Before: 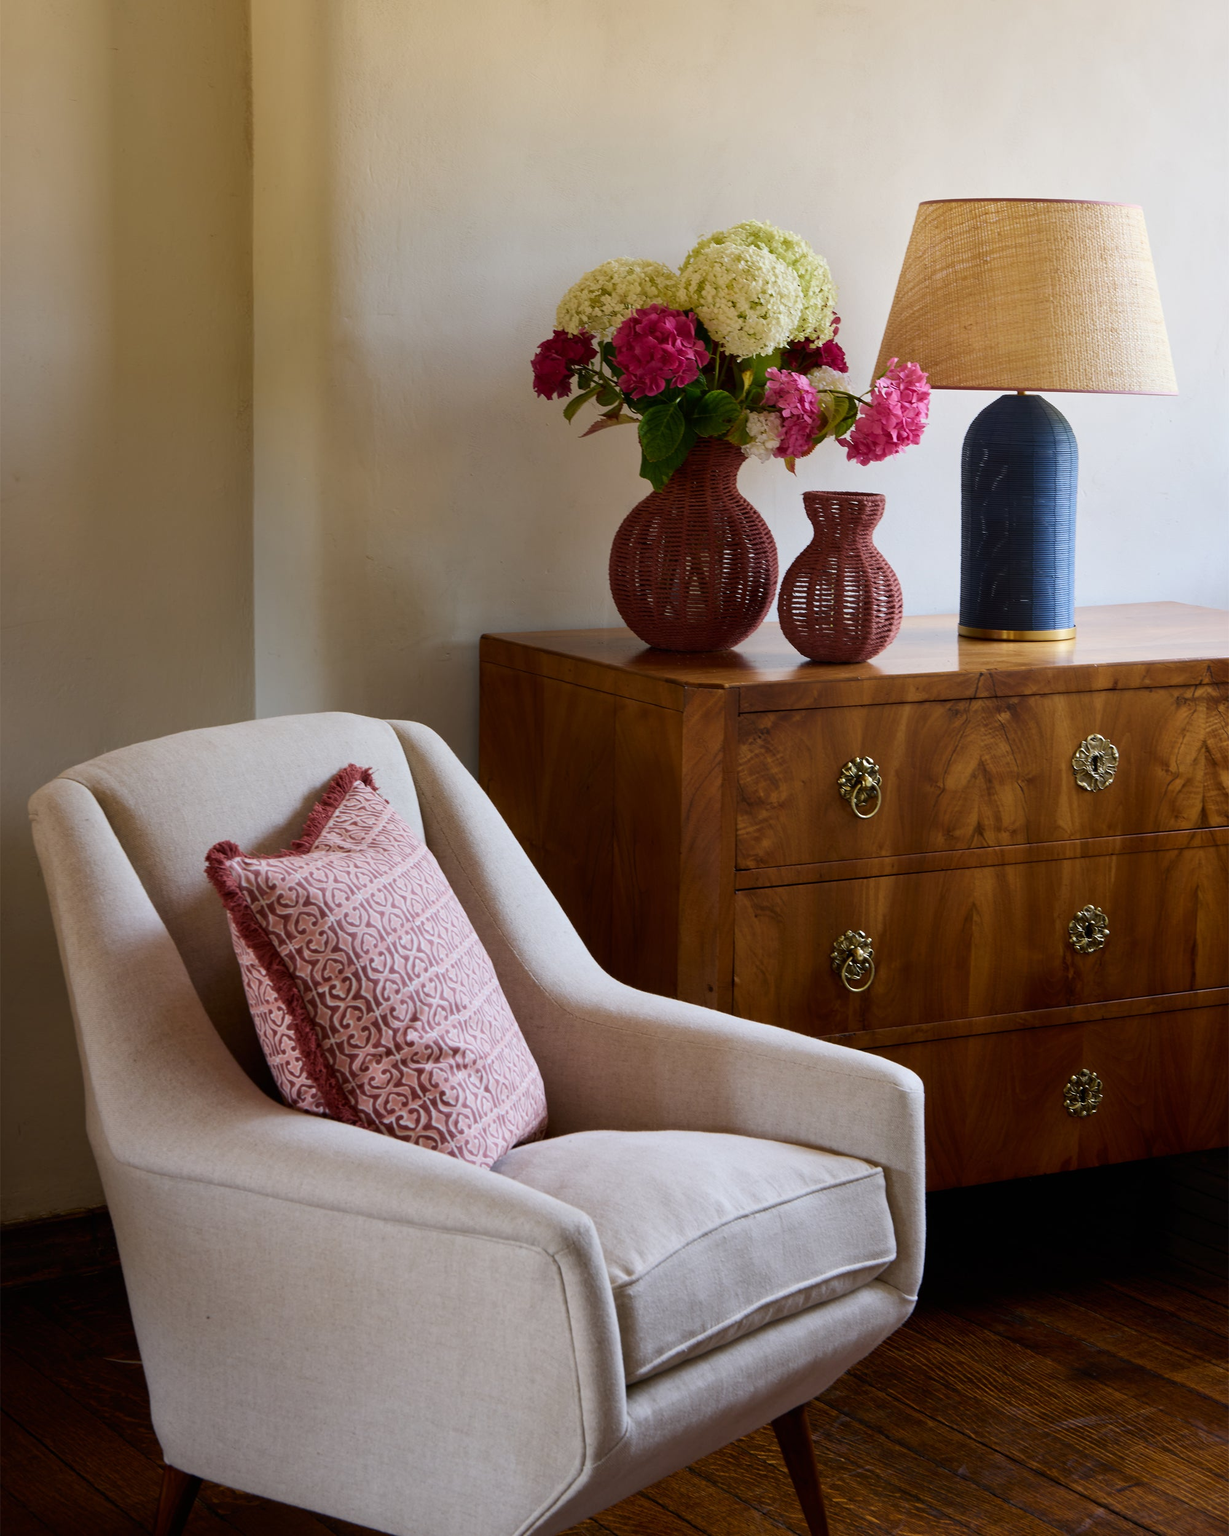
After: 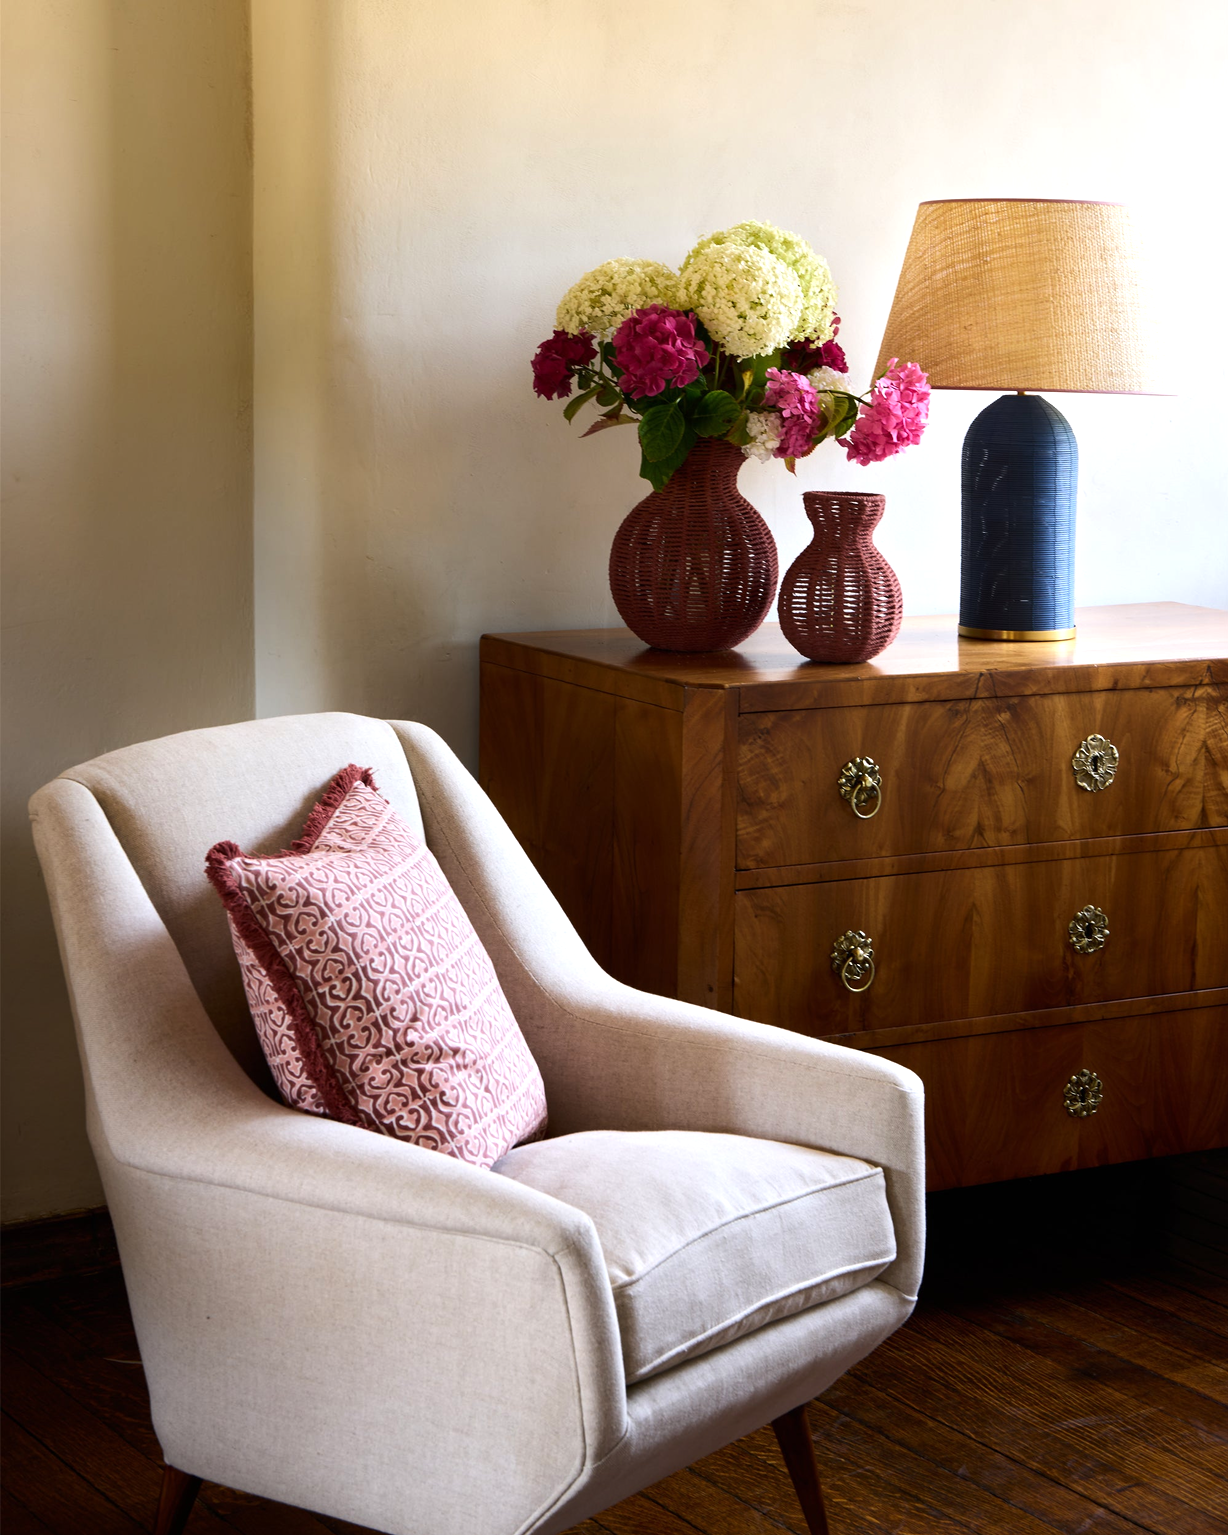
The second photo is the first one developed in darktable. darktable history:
tone equalizer: -8 EV 0.001 EV, -7 EV -0.002 EV, -6 EV 0.002 EV, -5 EV -0.03 EV, -4 EV -0.116 EV, -3 EV -0.169 EV, -2 EV 0.24 EV, -1 EV 0.702 EV, +0 EV 0.493 EV
